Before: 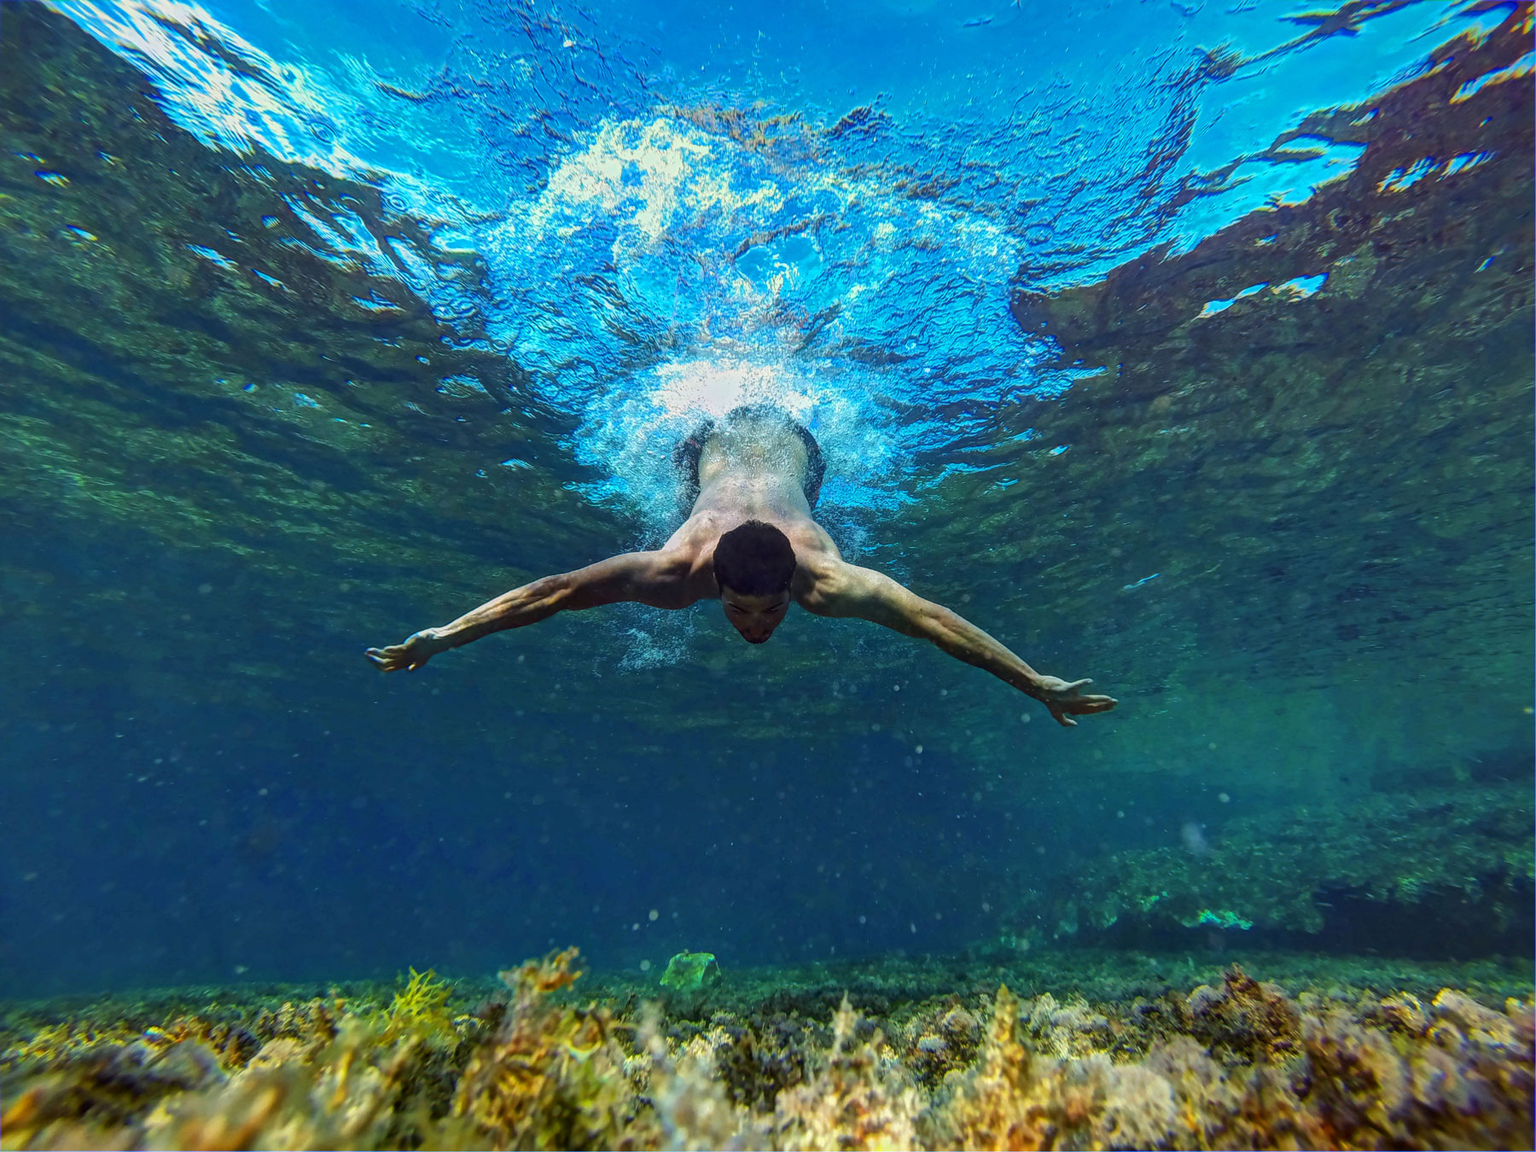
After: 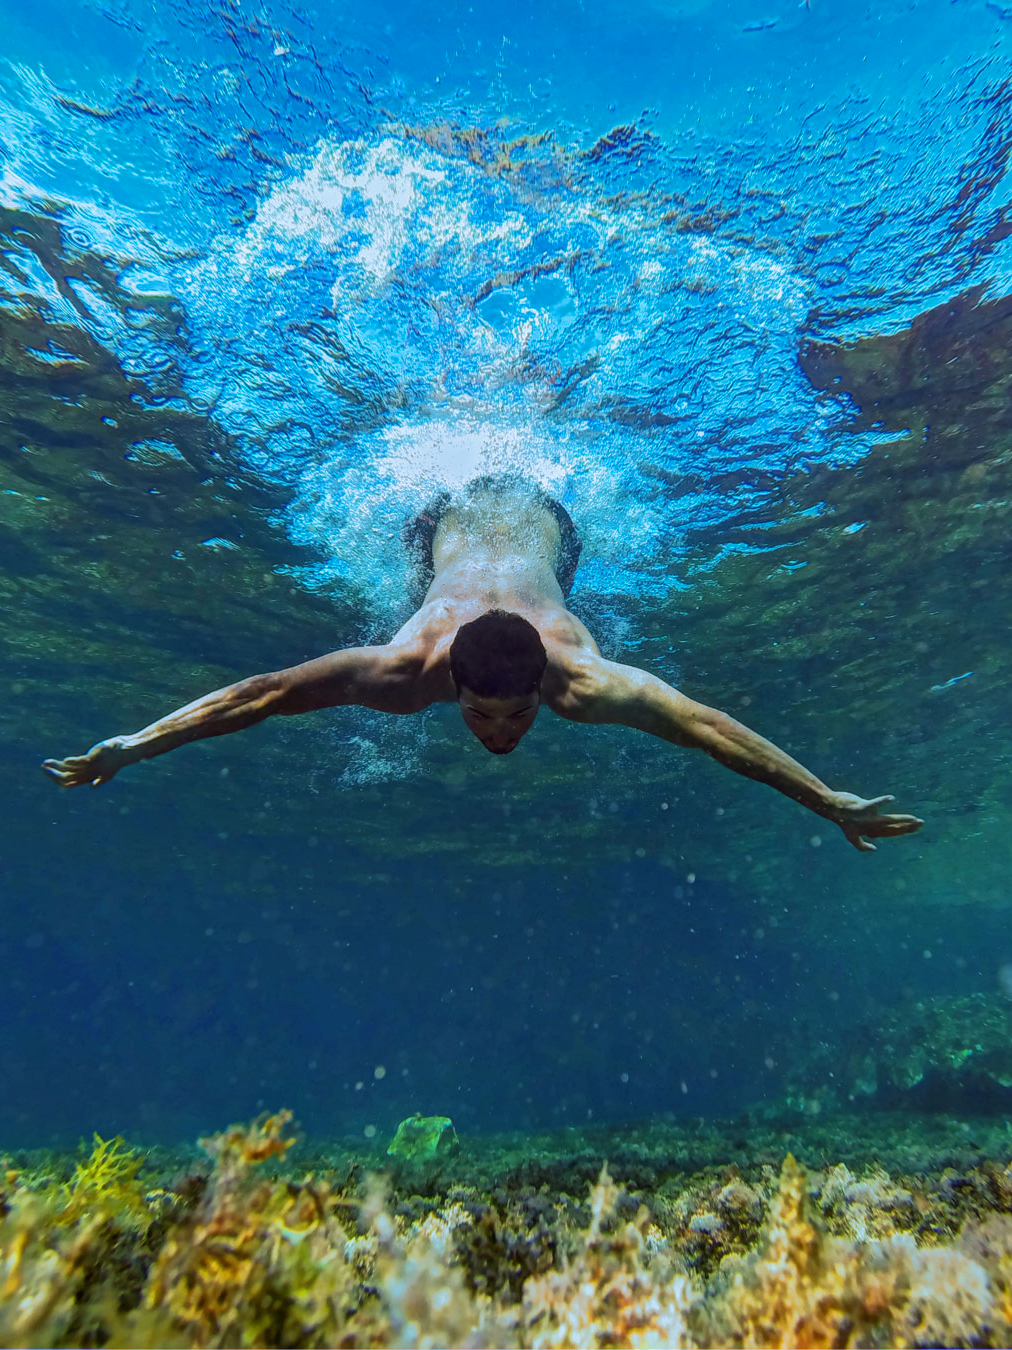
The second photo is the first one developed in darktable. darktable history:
crop: left 21.496%, right 22.254%
split-toning: shadows › hue 351.18°, shadows › saturation 0.86, highlights › hue 218.82°, highlights › saturation 0.73, balance -19.167
